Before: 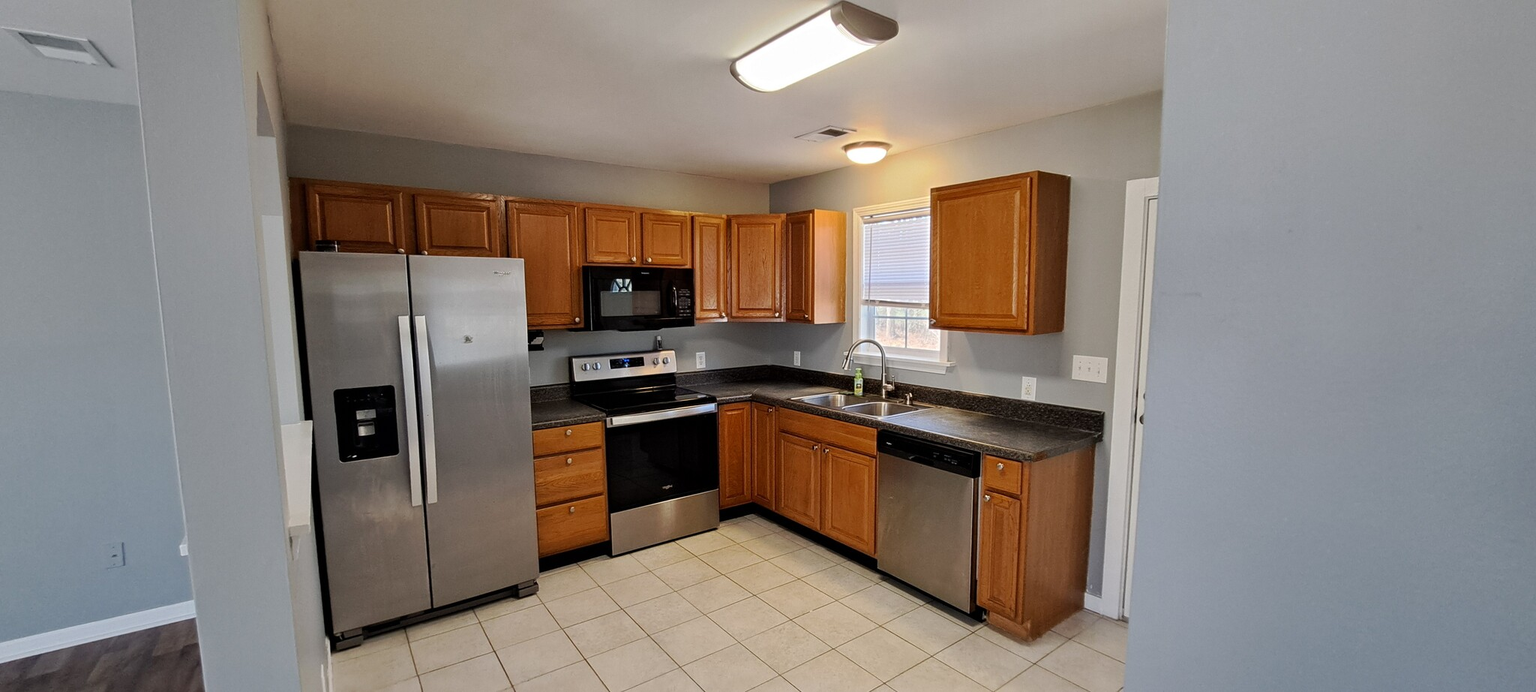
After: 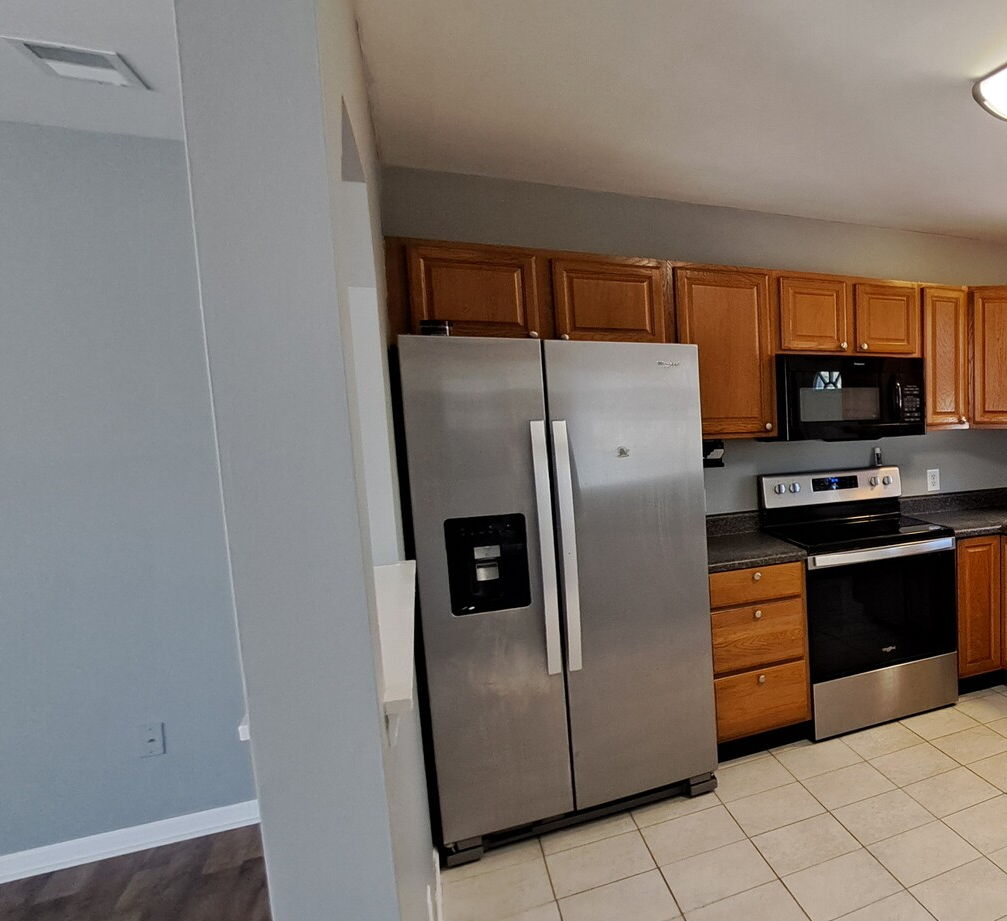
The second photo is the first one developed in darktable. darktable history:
crop and rotate: left 0.052%, top 0%, right 50.732%
tone equalizer: mask exposure compensation -0.485 EV
